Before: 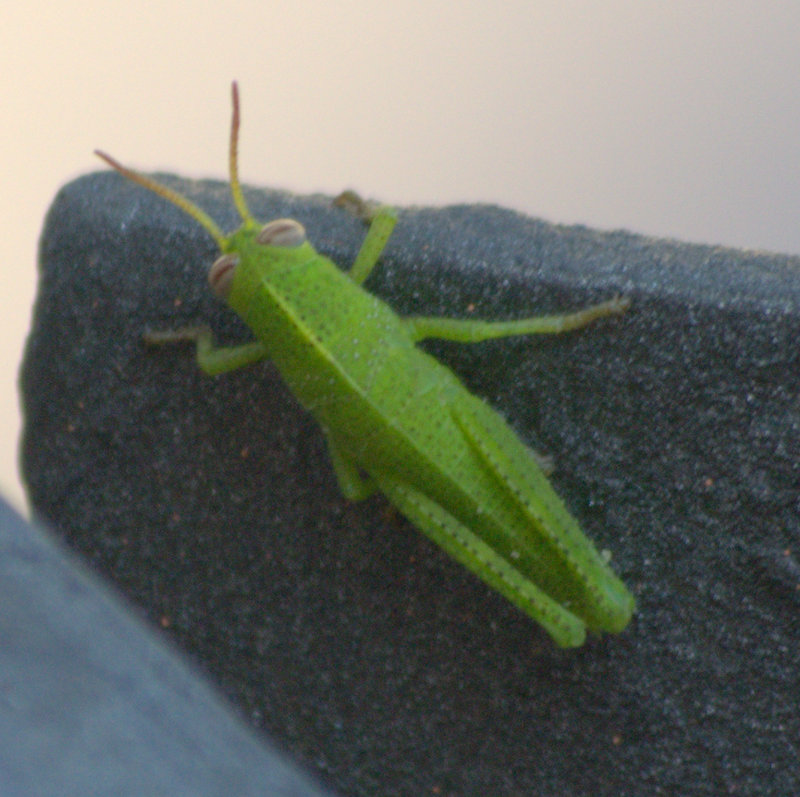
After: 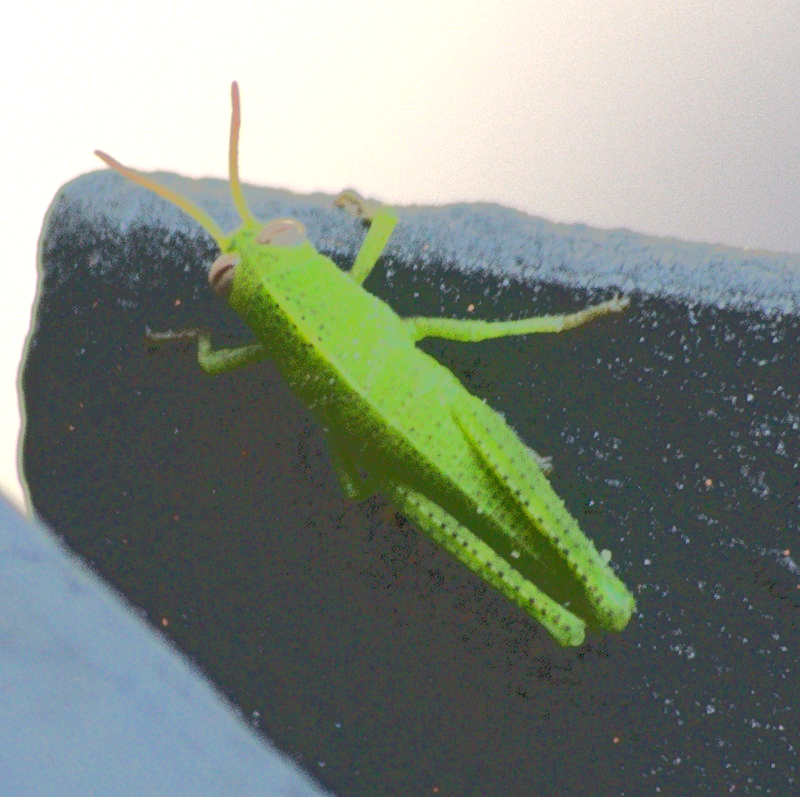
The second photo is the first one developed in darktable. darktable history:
exposure: black level correction 0, exposure 0.498 EV, compensate exposure bias true, compensate highlight preservation false
tone equalizer: -7 EV -0.663 EV, -6 EV 1.01 EV, -5 EV -0.473 EV, -4 EV 0.468 EV, -3 EV 0.415 EV, -2 EV 0.154 EV, -1 EV -0.134 EV, +0 EV -0.366 EV, edges refinement/feathering 500, mask exposure compensation -1.57 EV, preserve details no
